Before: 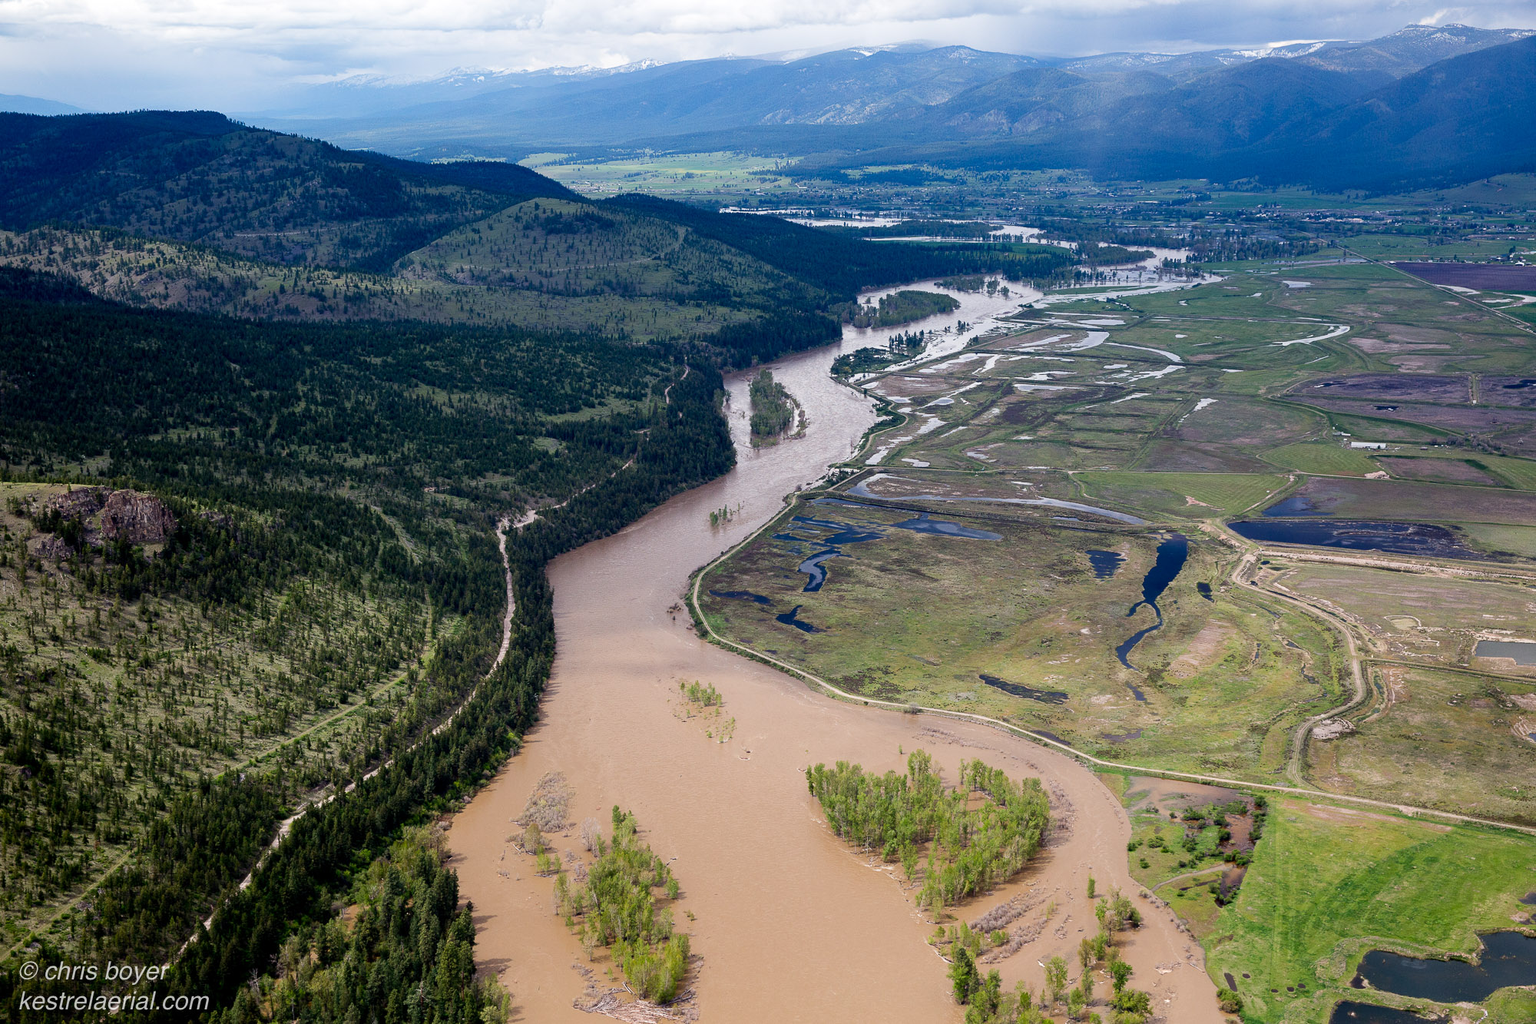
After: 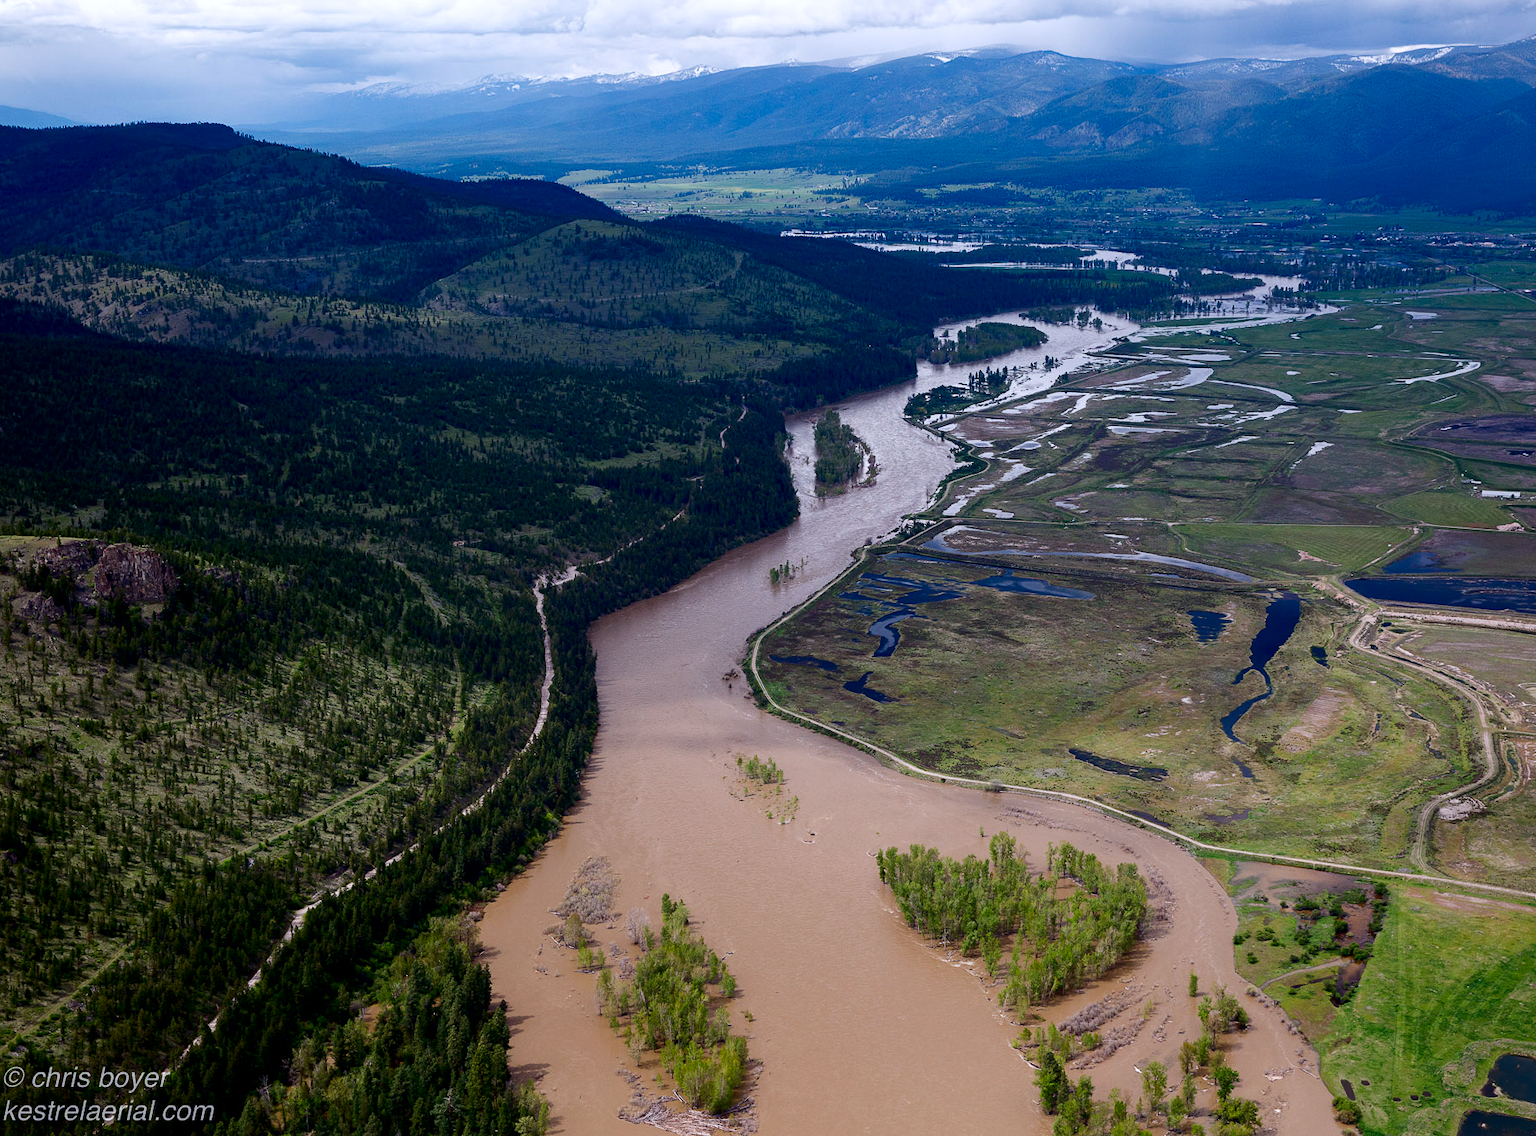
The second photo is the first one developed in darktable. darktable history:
color calibration: illuminant as shot in camera, x 0.358, y 0.373, temperature 4628.91 K
contrast brightness saturation: brightness -0.2, saturation 0.08
crop and rotate: left 1.088%, right 8.807%
